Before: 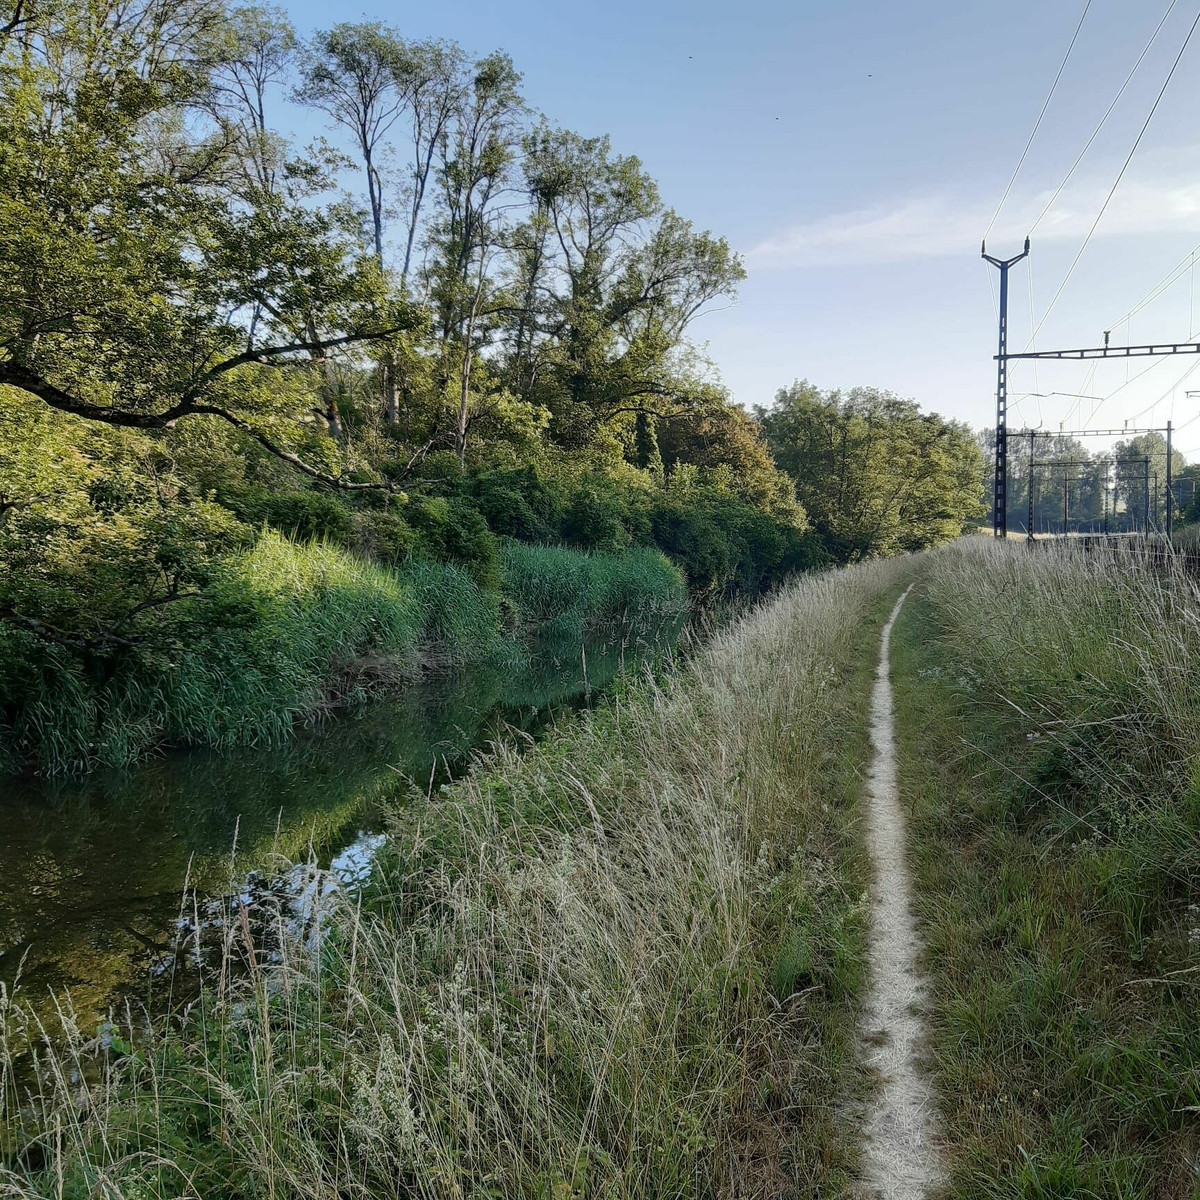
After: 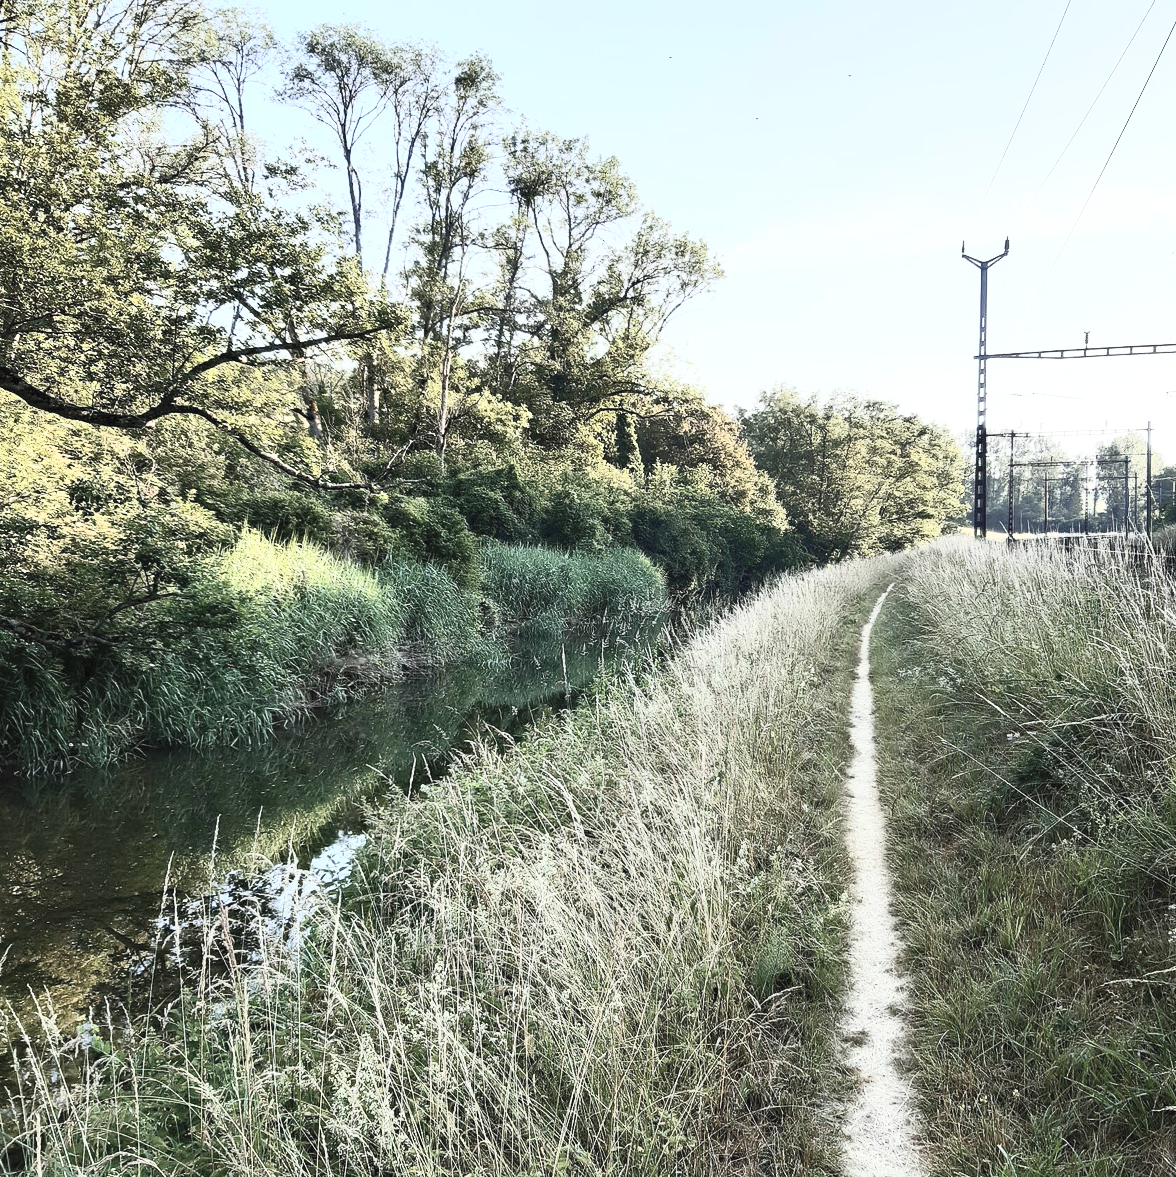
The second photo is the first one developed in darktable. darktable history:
exposure: exposure 0.4 EV, compensate highlight preservation false
crop: left 1.669%, right 0.278%, bottom 1.881%
contrast brightness saturation: contrast 0.576, brightness 0.574, saturation -0.341
